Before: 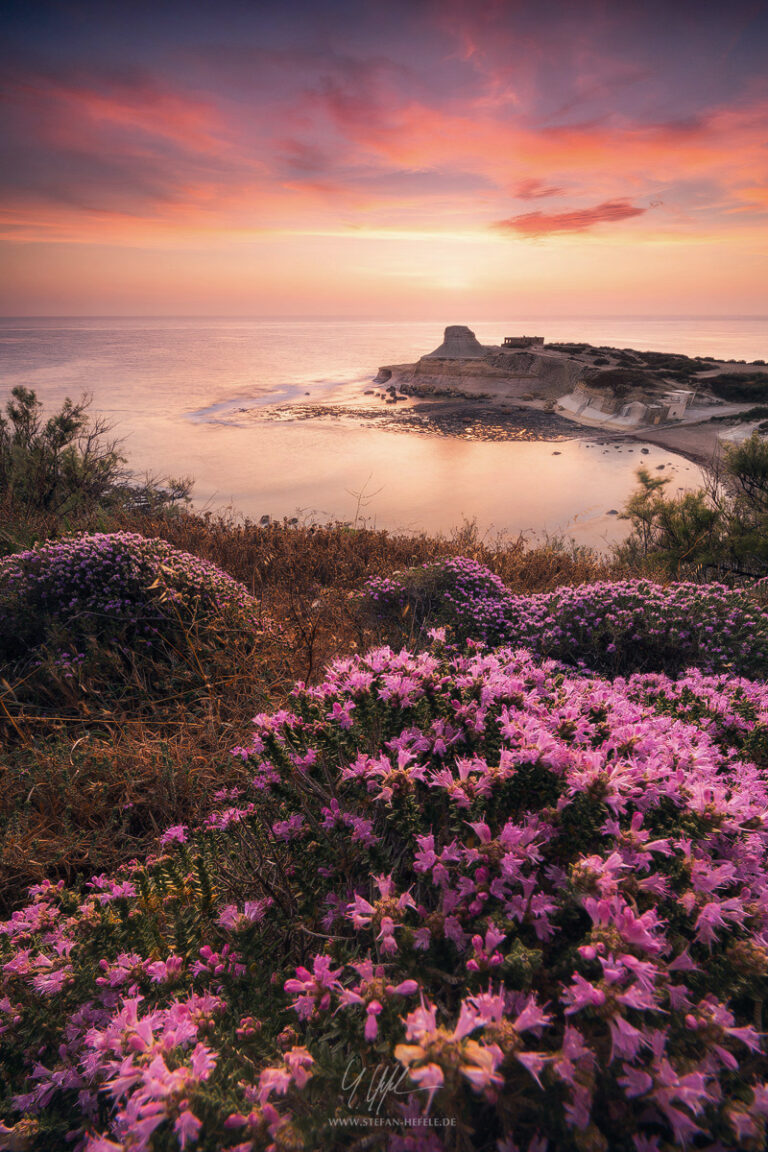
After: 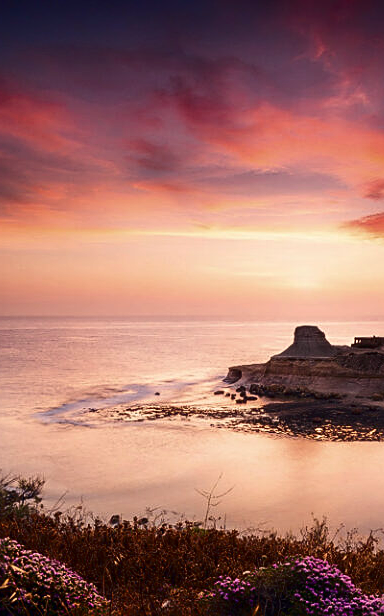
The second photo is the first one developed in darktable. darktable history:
sharpen: on, module defaults
contrast brightness saturation: contrast 0.19, brightness -0.24, saturation 0.11
crop: left 19.556%, right 30.401%, bottom 46.458%
